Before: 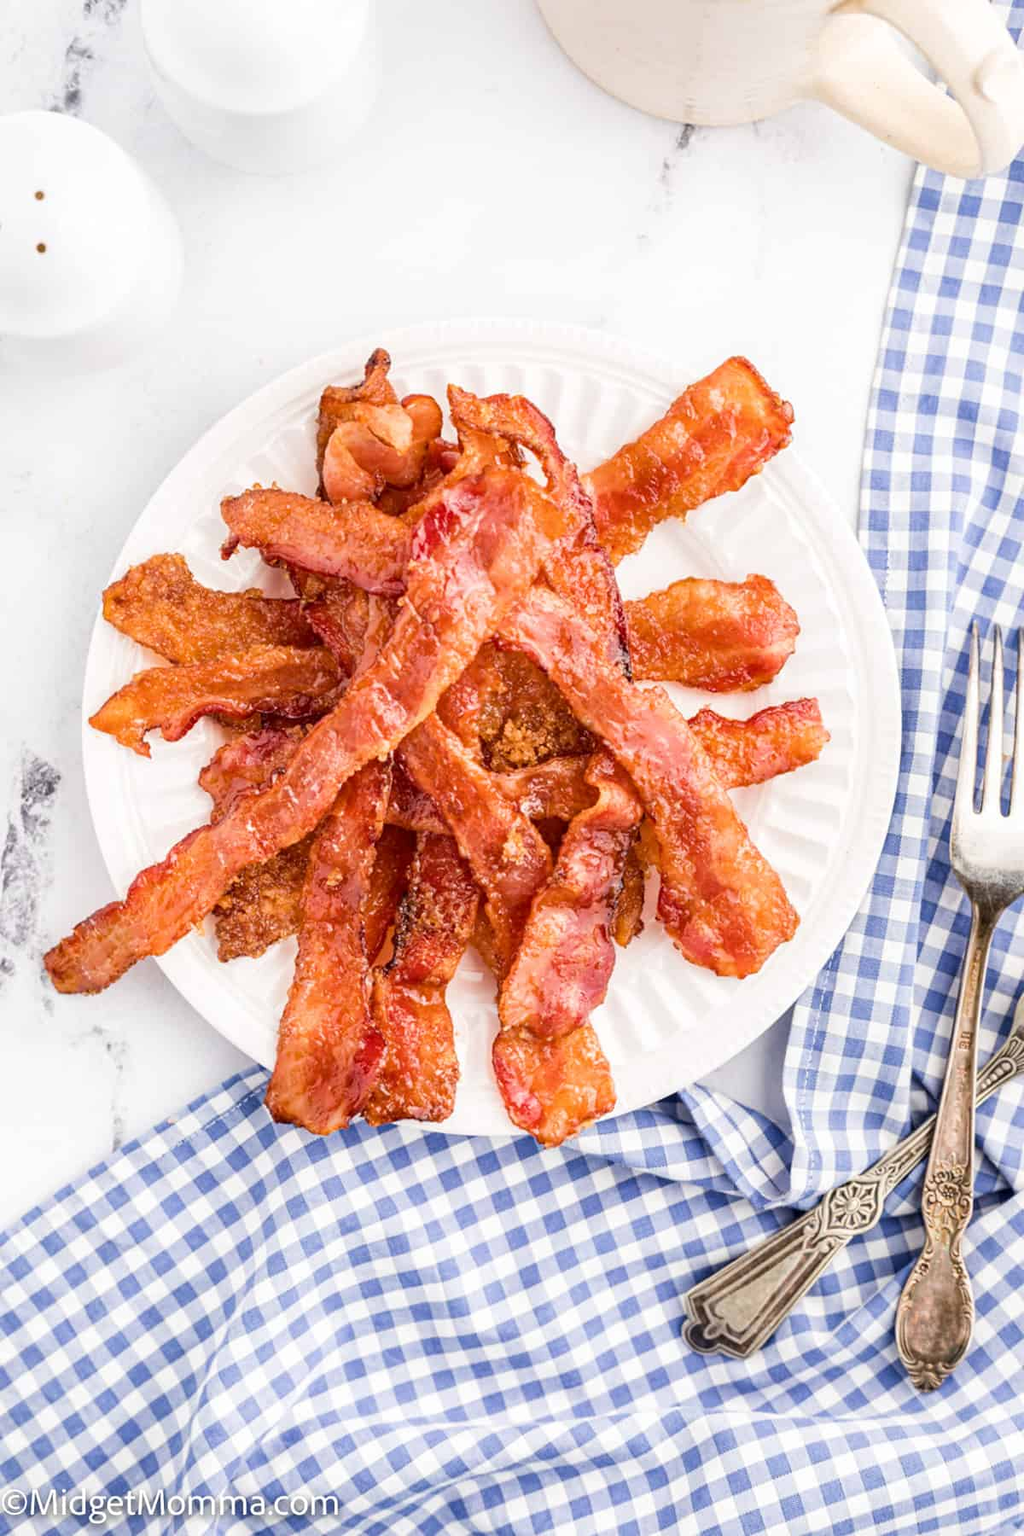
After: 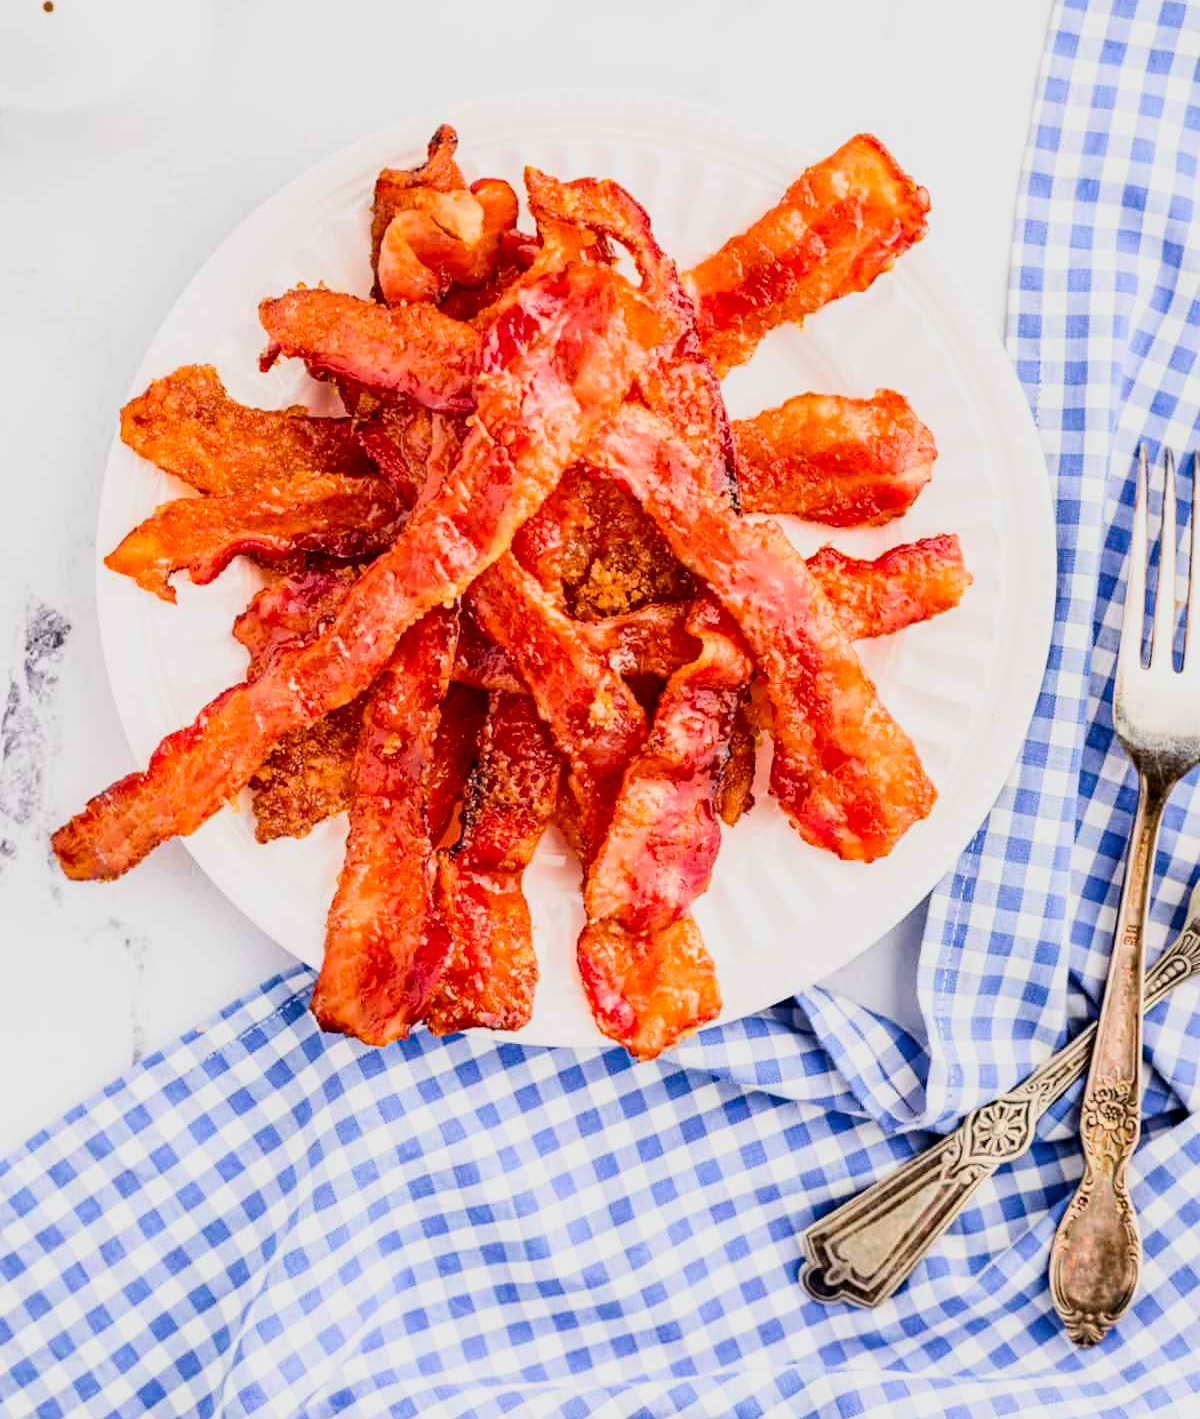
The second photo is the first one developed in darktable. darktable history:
filmic rgb: black relative exposure -7.75 EV, white relative exposure 4.36 EV, target black luminance 0%, hardness 3.75, latitude 50.7%, contrast 1.07, highlights saturation mix 9.27%, shadows ↔ highlights balance -0.245%, color science v6 (2022)
crop and rotate: top 15.813%, bottom 5.317%
haze removal: compatibility mode true, adaptive false
contrast brightness saturation: contrast 0.162, saturation 0.333
color correction: highlights b* -0.014
